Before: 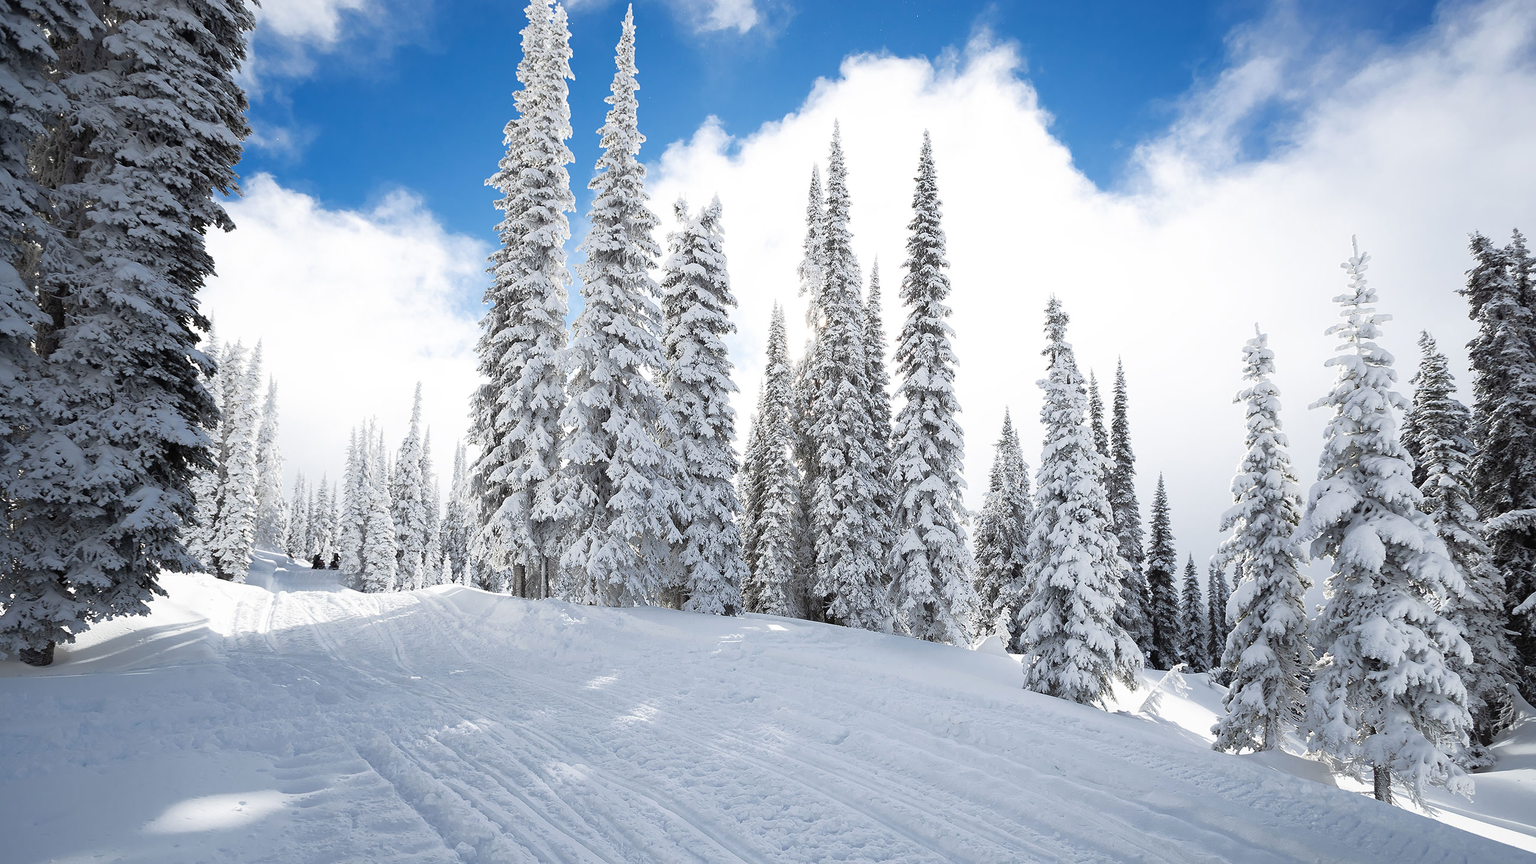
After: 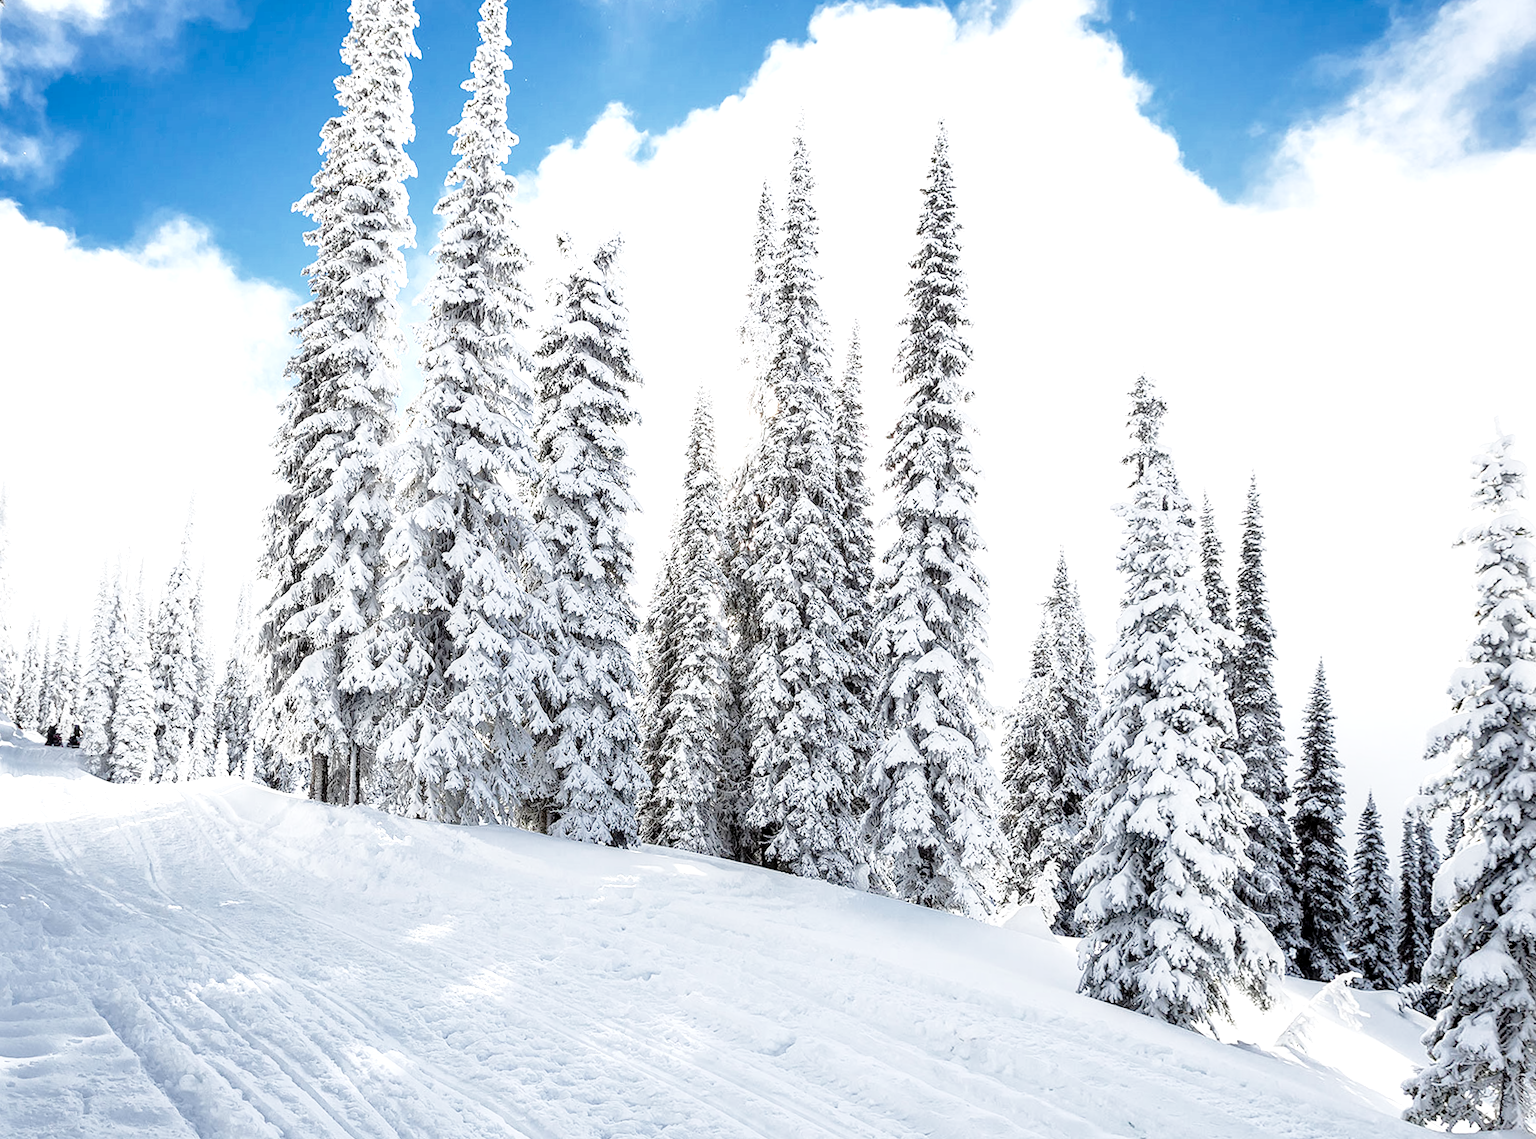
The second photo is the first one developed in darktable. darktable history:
base curve: curves: ch0 [(0, 0) (0.028, 0.03) (0.121, 0.232) (0.46, 0.748) (0.859, 0.968) (1, 1)], preserve colors none
crop and rotate: left 12.648%, right 20.685%
rotate and perspective: rotation 1.69°, lens shift (vertical) -0.023, lens shift (horizontal) -0.291, crop left 0.025, crop right 0.988, crop top 0.092, crop bottom 0.842
local contrast: detail 160%
